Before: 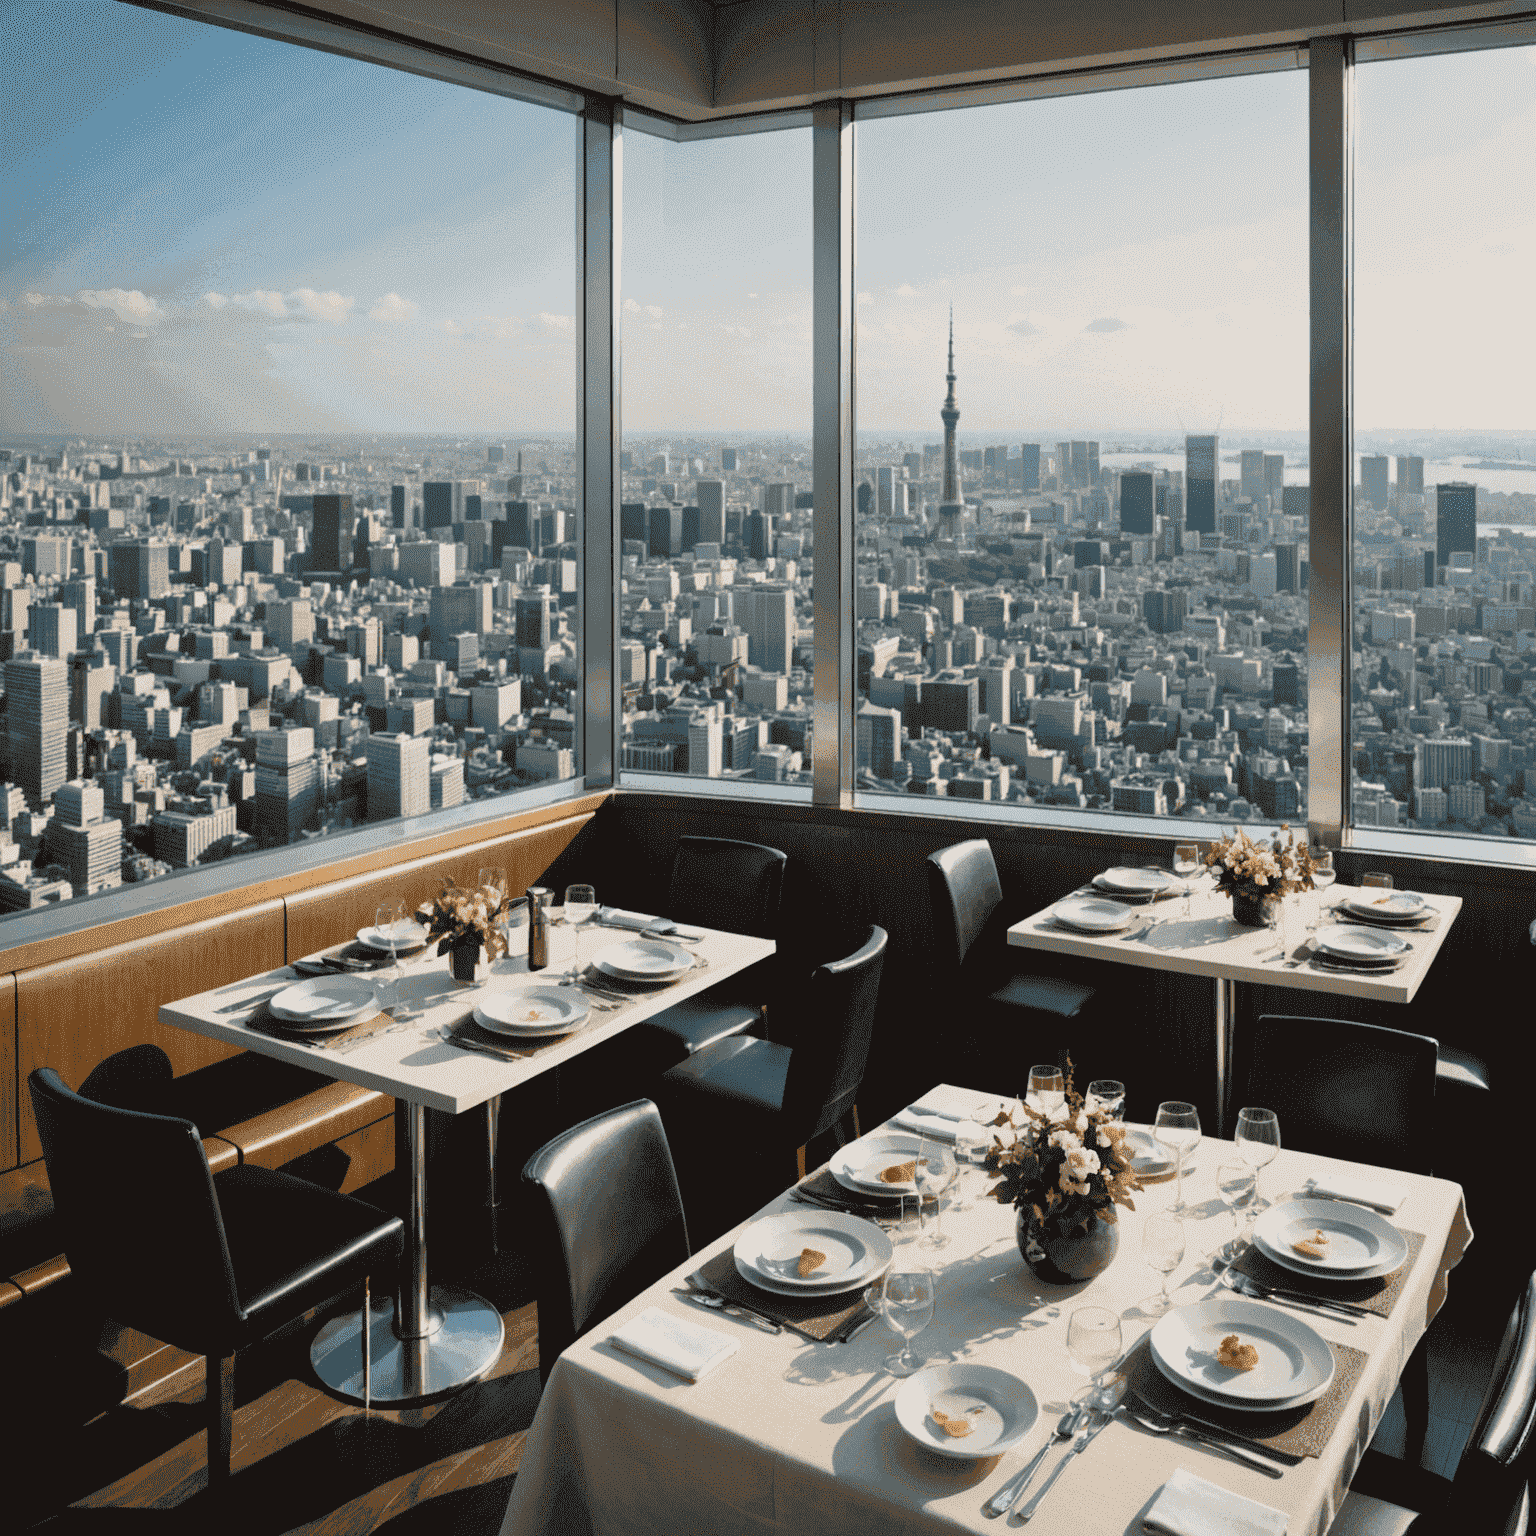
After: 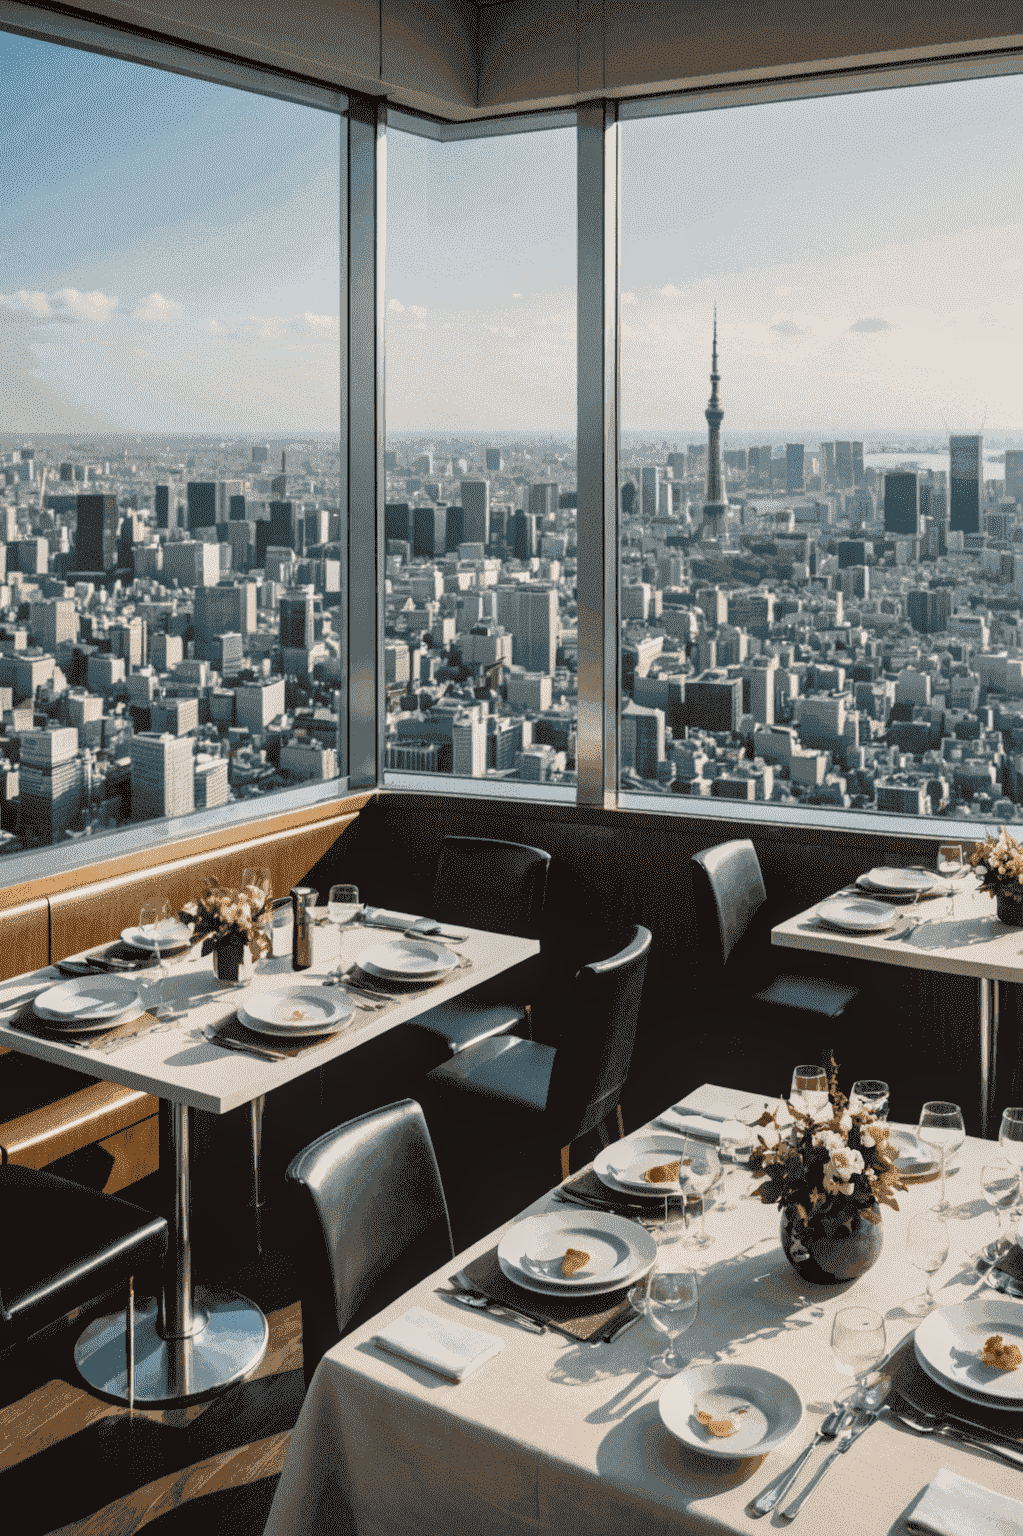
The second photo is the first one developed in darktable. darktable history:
local contrast: on, module defaults
crop: left 15.419%, right 17.914%
